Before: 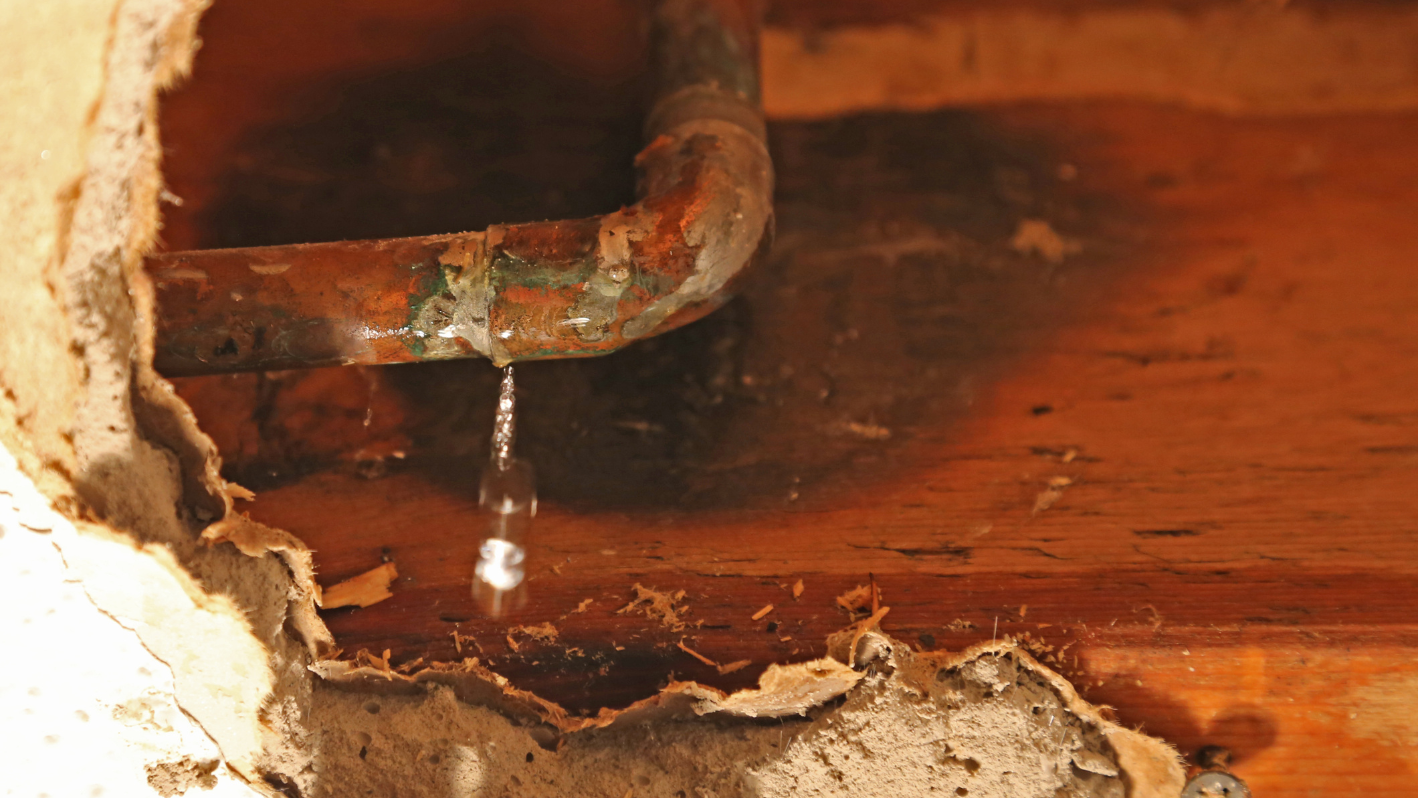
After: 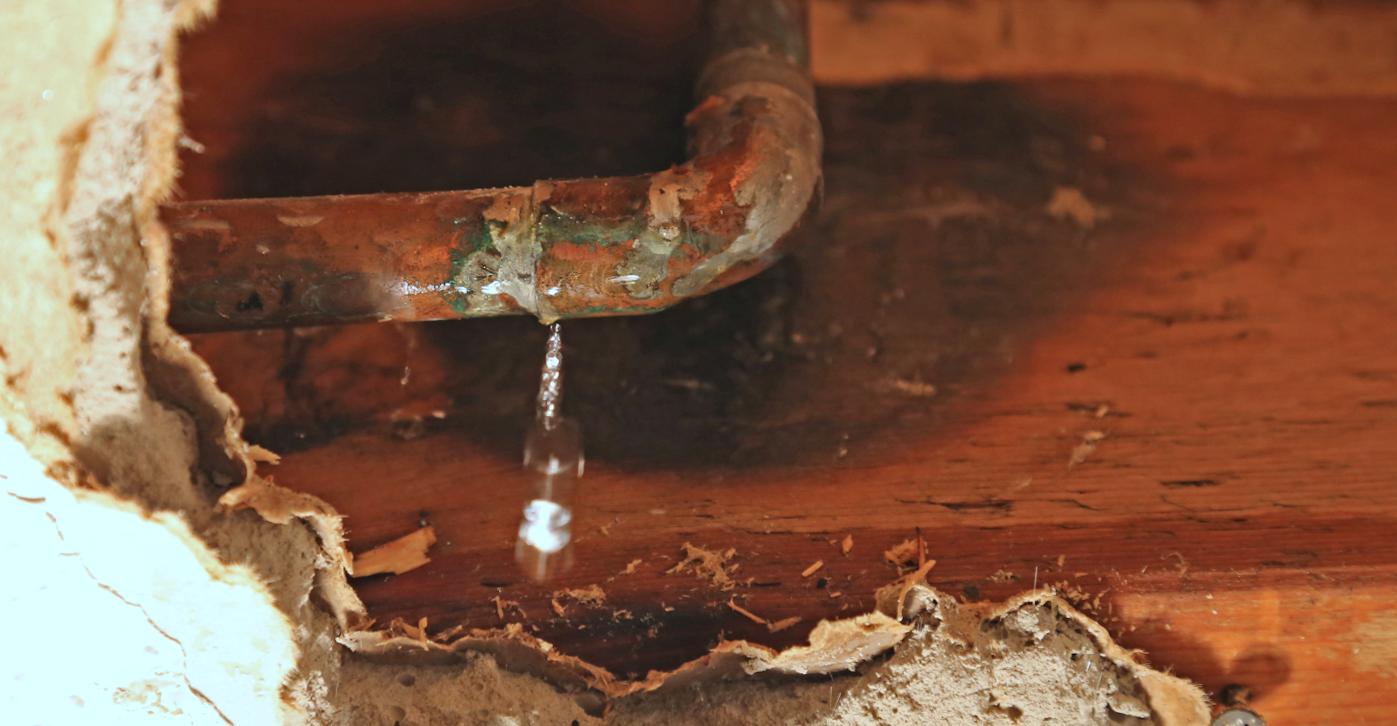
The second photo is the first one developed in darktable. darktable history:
color calibration: illuminant as shot in camera, x 0.383, y 0.38, temperature 3949.15 K, gamut compression 1.66
rotate and perspective: rotation -0.013°, lens shift (vertical) -0.027, lens shift (horizontal) 0.178, crop left 0.016, crop right 0.989, crop top 0.082, crop bottom 0.918
